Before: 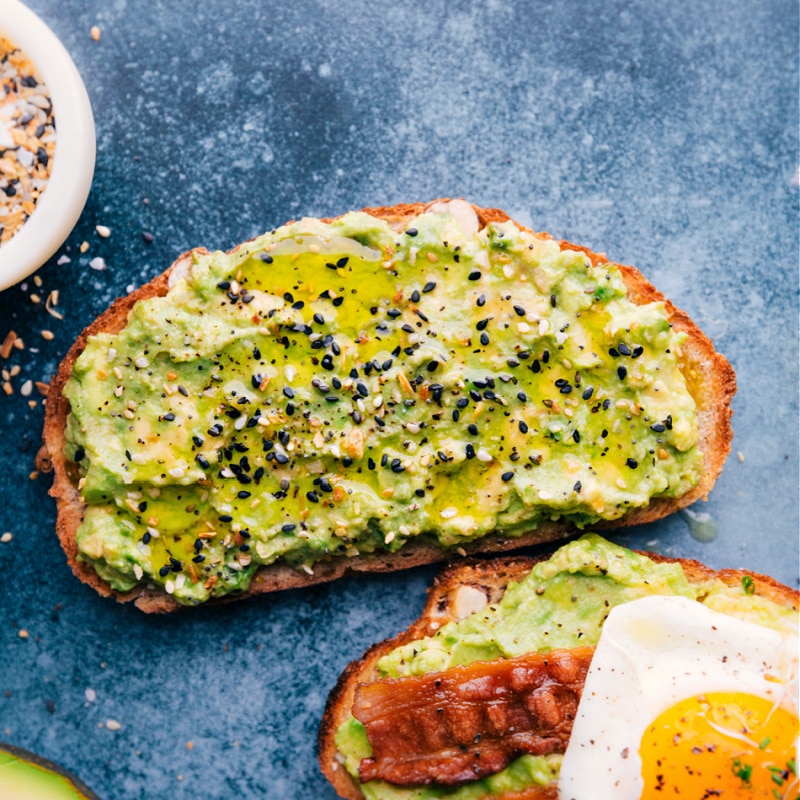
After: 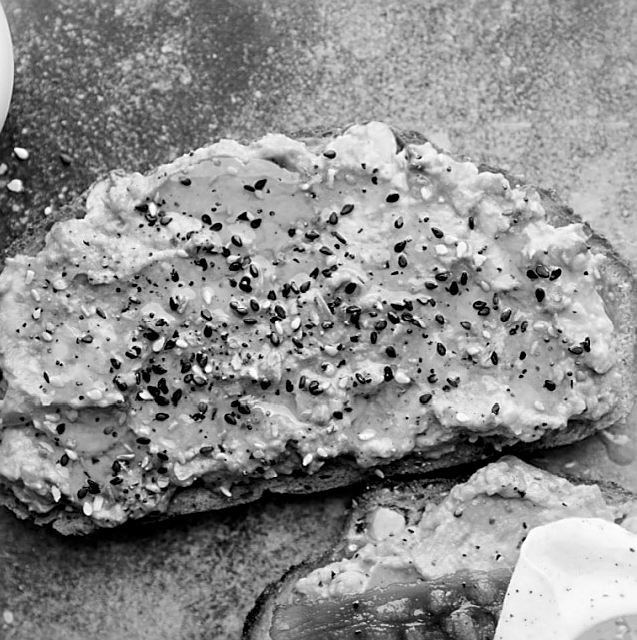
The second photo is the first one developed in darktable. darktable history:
exposure: black level correction 0.005, exposure 0.015 EV, compensate highlight preservation false
sharpen: on, module defaults
crop and rotate: left 10.357%, top 9.859%, right 9.924%, bottom 10.021%
color calibration: output gray [0.267, 0.423, 0.261, 0], x 0.395, y 0.386, temperature 3713.09 K, gamut compression 0.983
